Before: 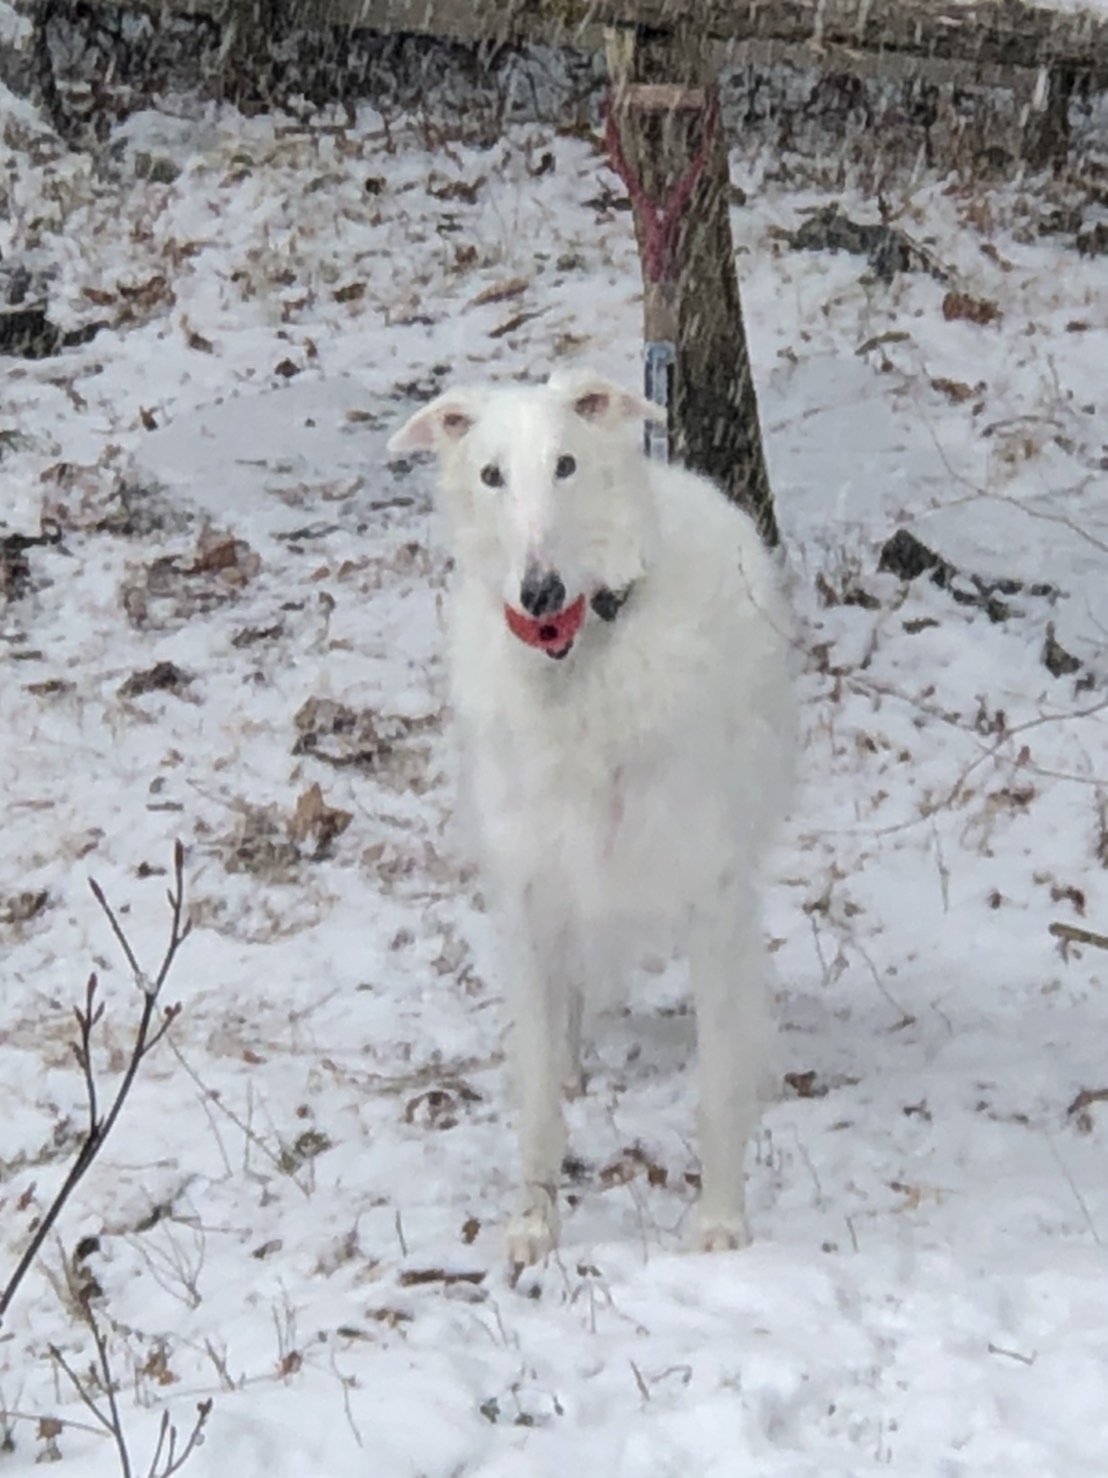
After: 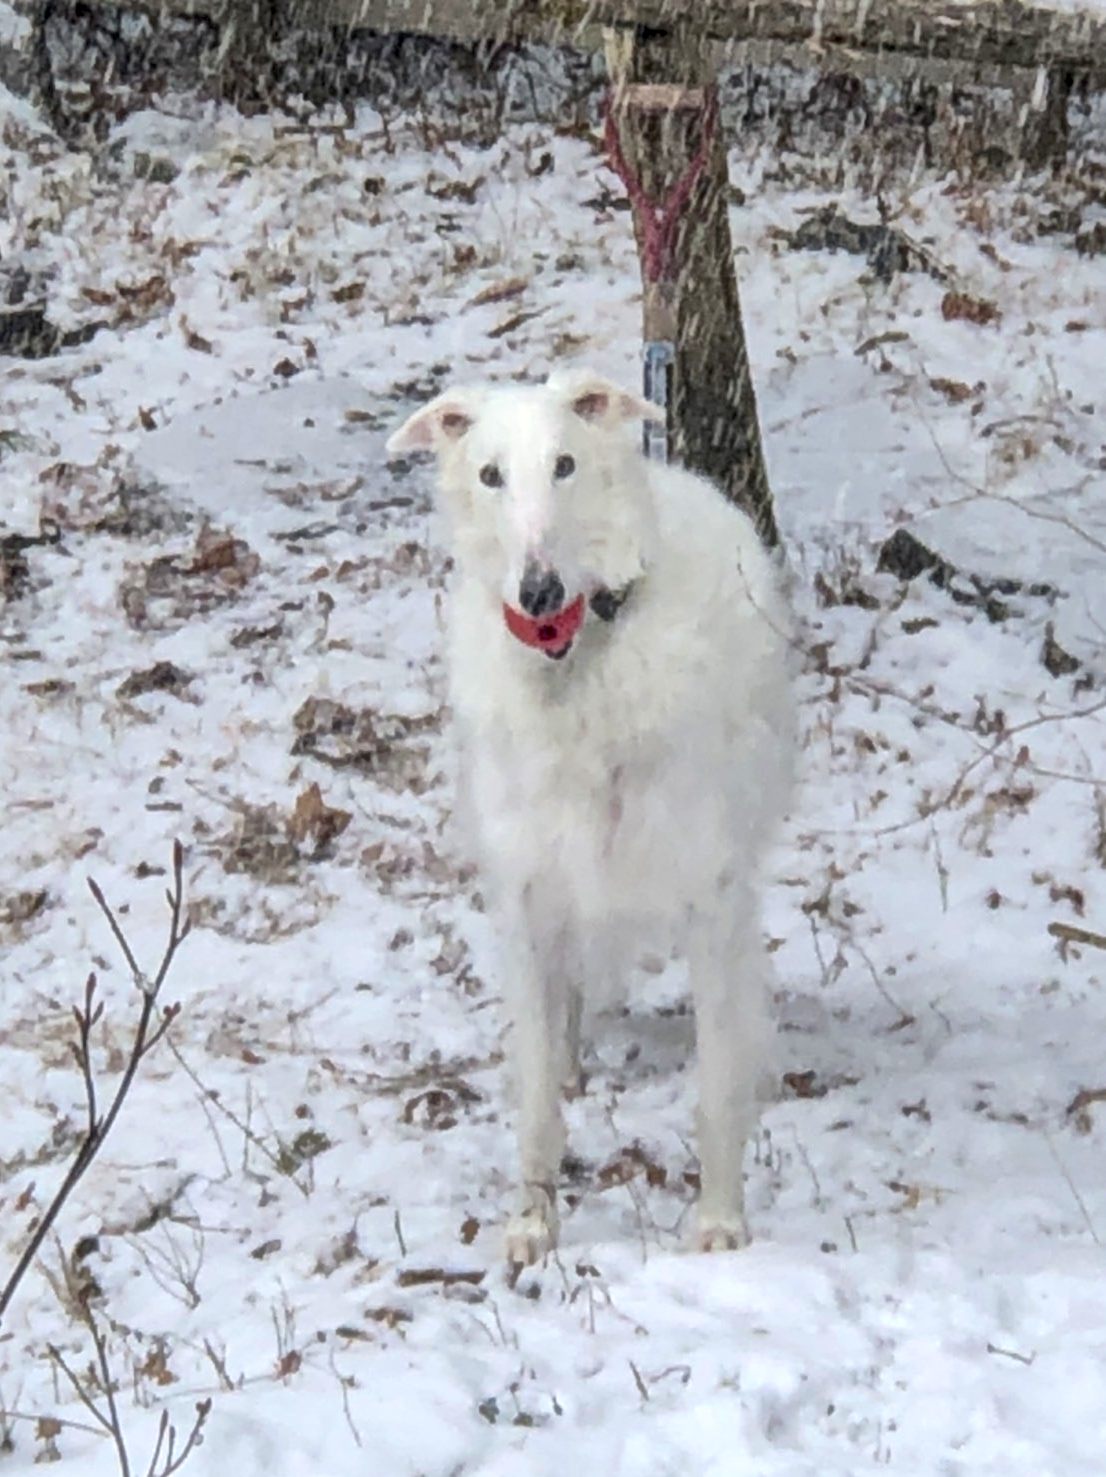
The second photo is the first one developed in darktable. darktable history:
shadows and highlights: on, module defaults
contrast brightness saturation: contrast 0.203, brightness 0.169, saturation 0.225
local contrast: detail 130%
crop and rotate: left 0.101%, bottom 0.005%
